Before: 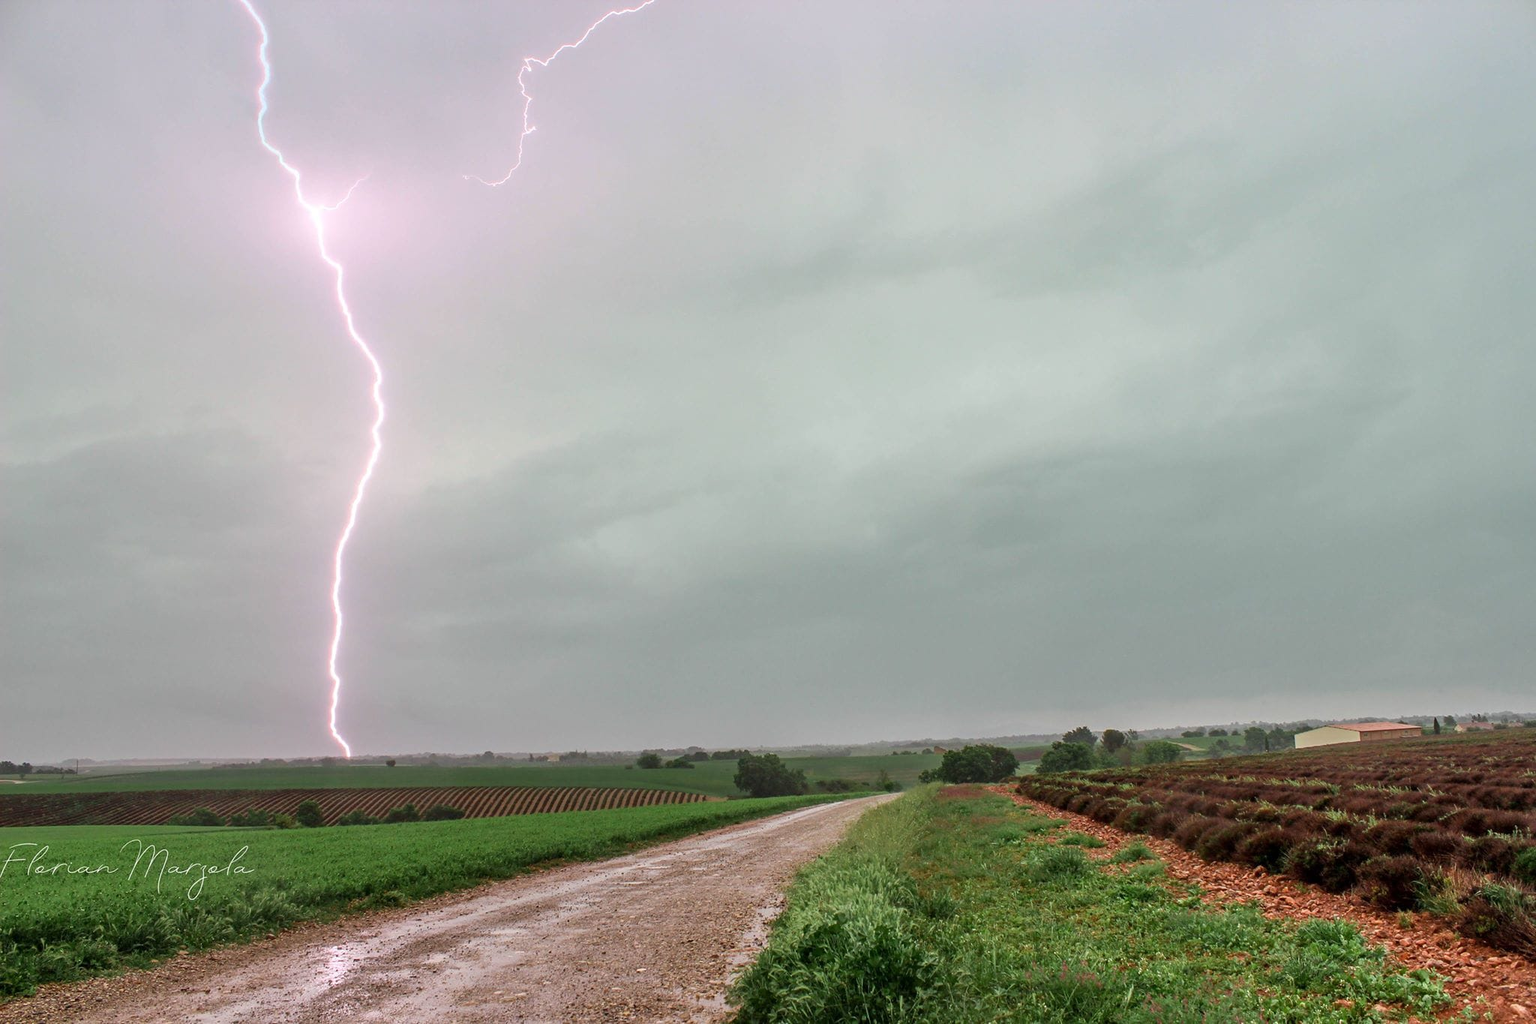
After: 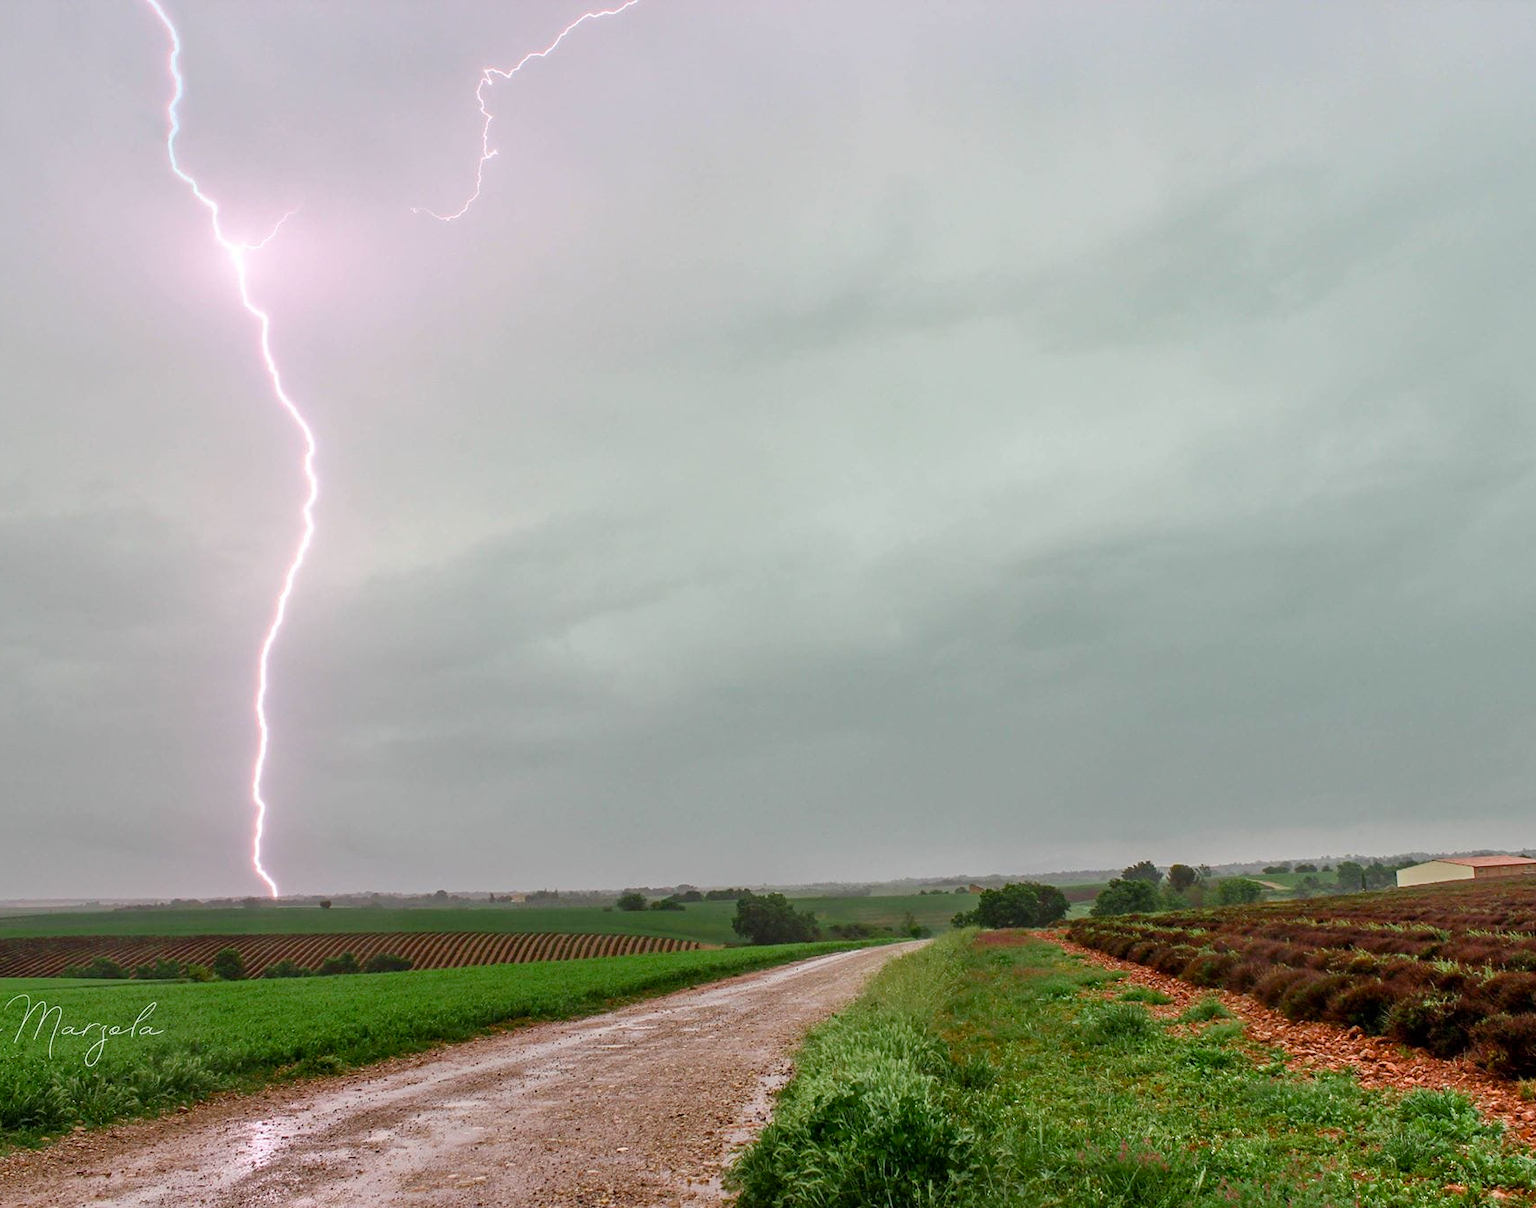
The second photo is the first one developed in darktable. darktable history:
crop: left 7.598%, right 7.873%
color balance rgb: perceptual saturation grading › global saturation 20%, perceptual saturation grading › highlights -25%, perceptual saturation grading › shadows 25%
